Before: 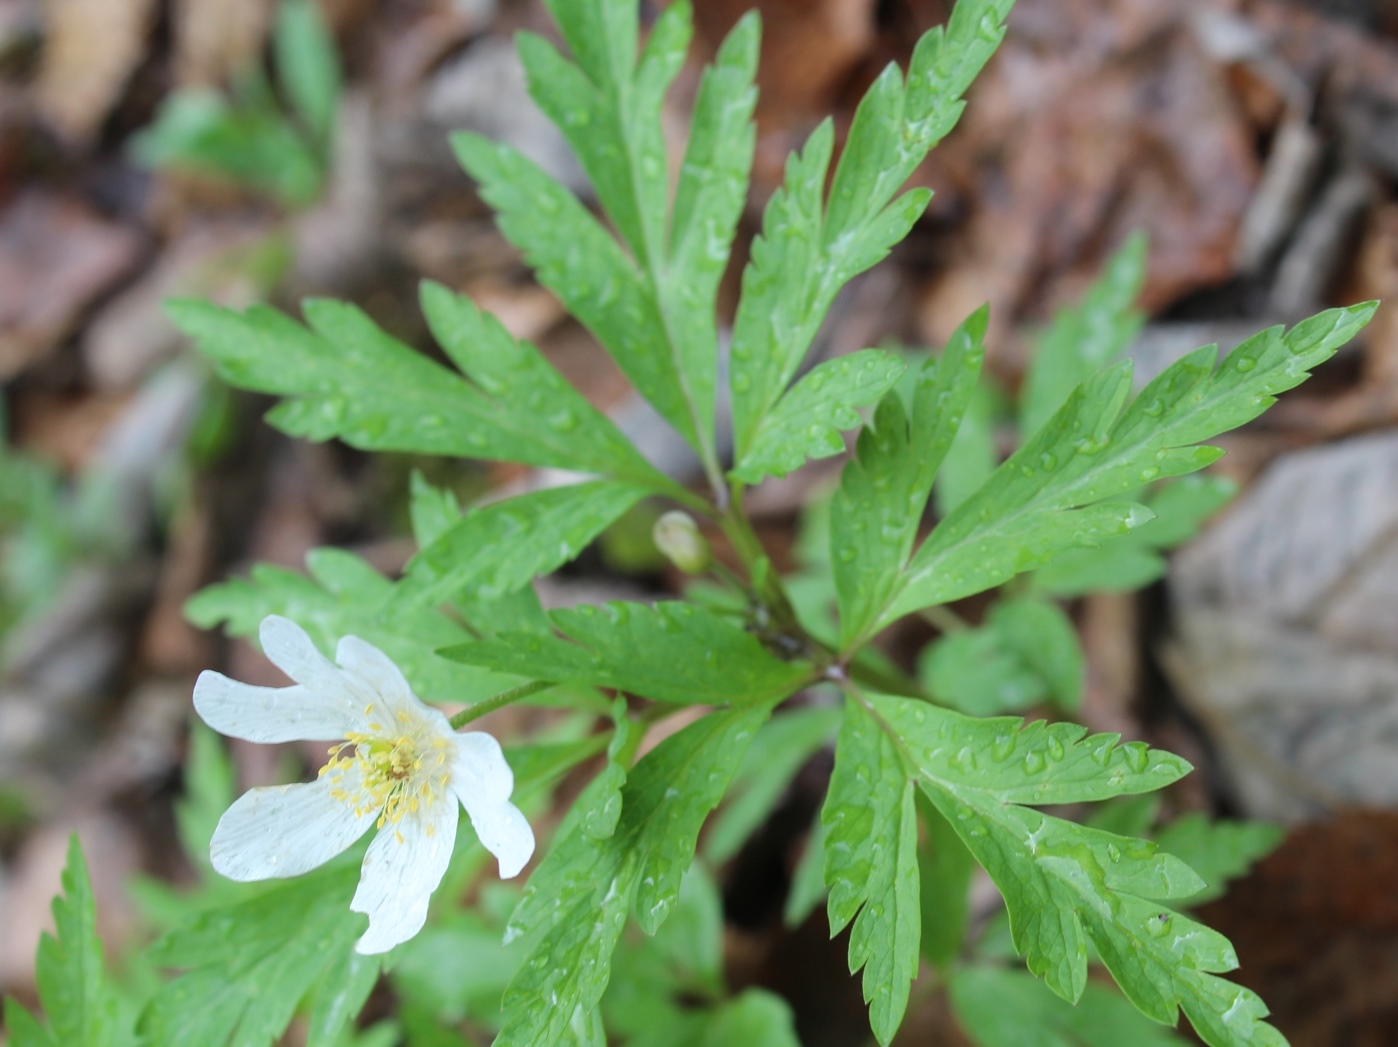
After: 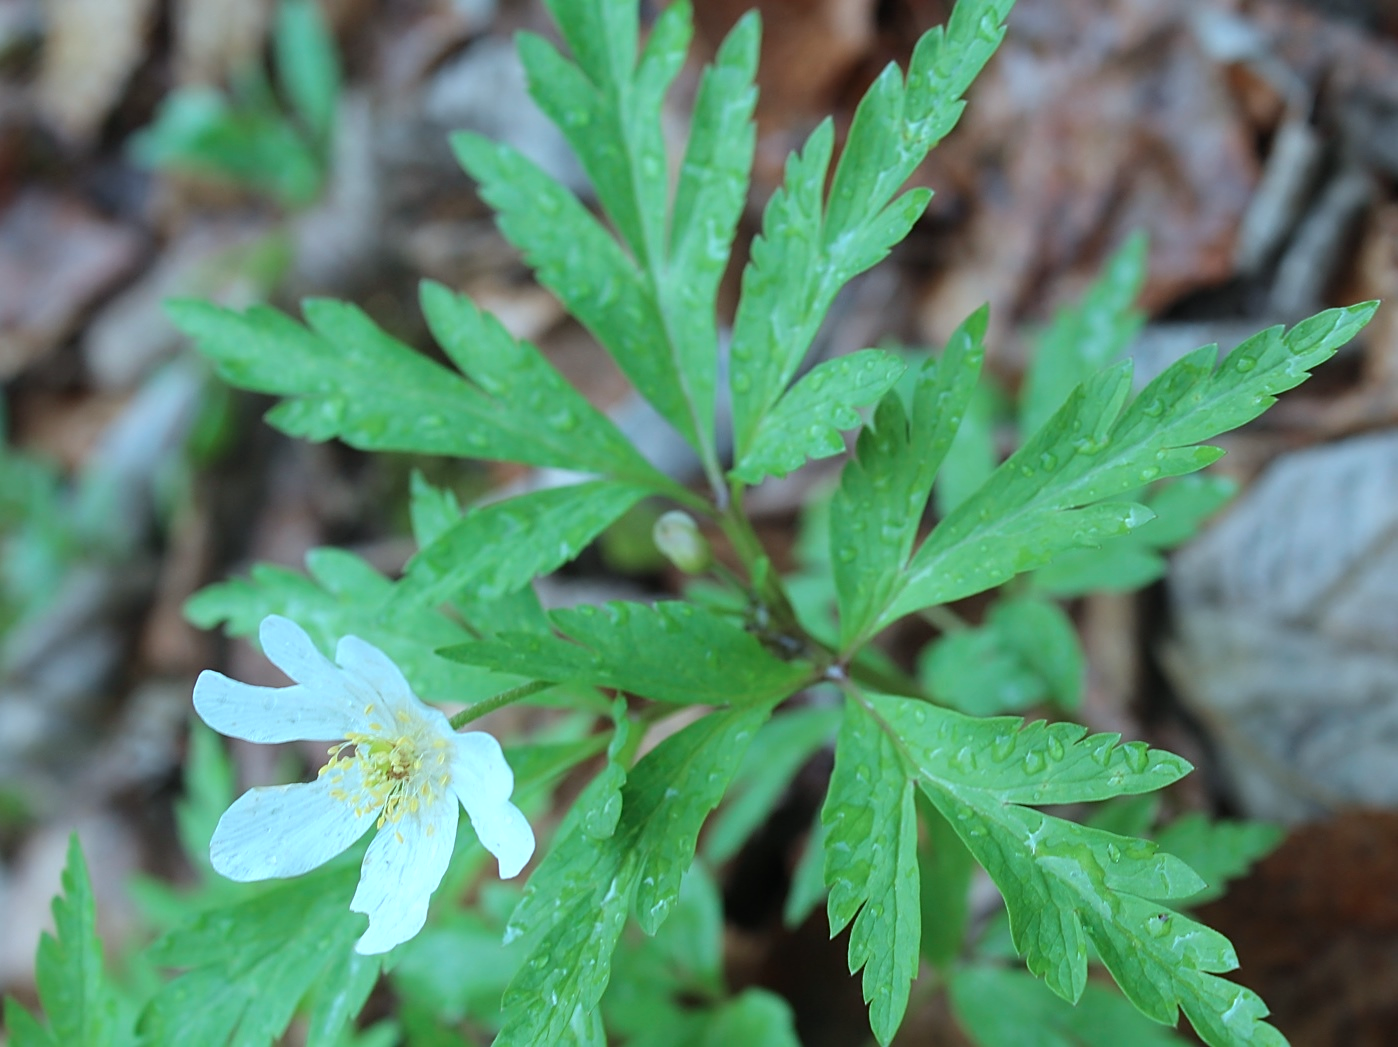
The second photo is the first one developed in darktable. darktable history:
color correction: highlights a* -11.71, highlights b* -15.58
sharpen: on, module defaults
